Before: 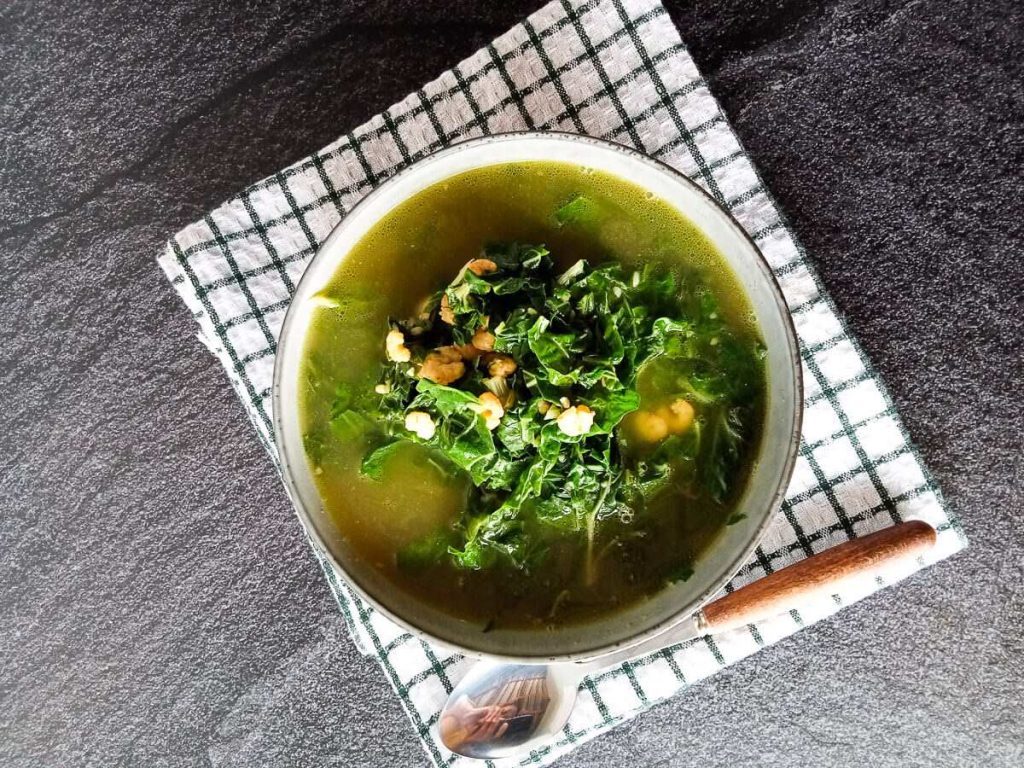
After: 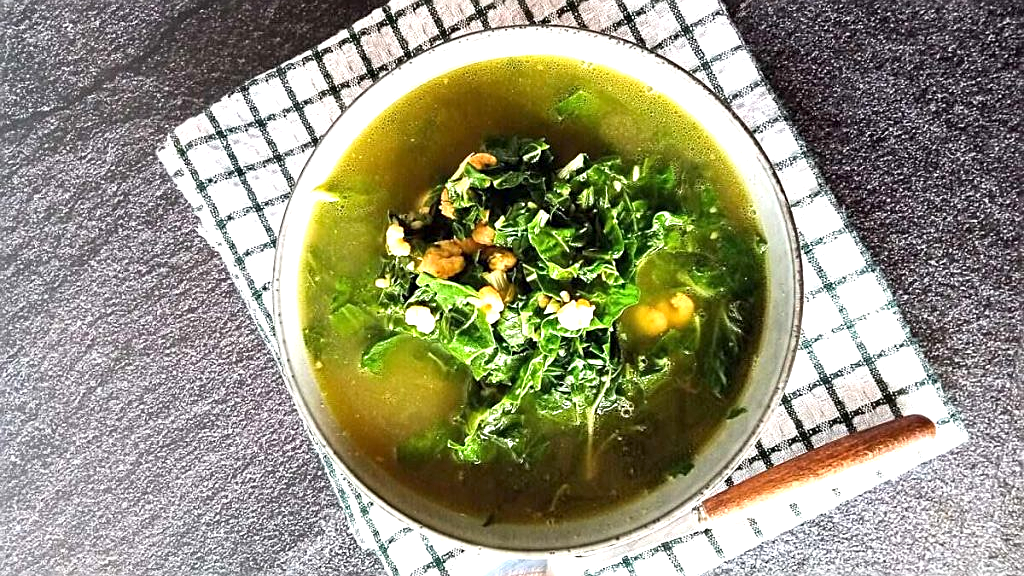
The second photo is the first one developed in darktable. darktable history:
sharpen: on, module defaults
crop: top 13.819%, bottom 11.169%
exposure: exposure 0.781 EV, compensate highlight preservation false
